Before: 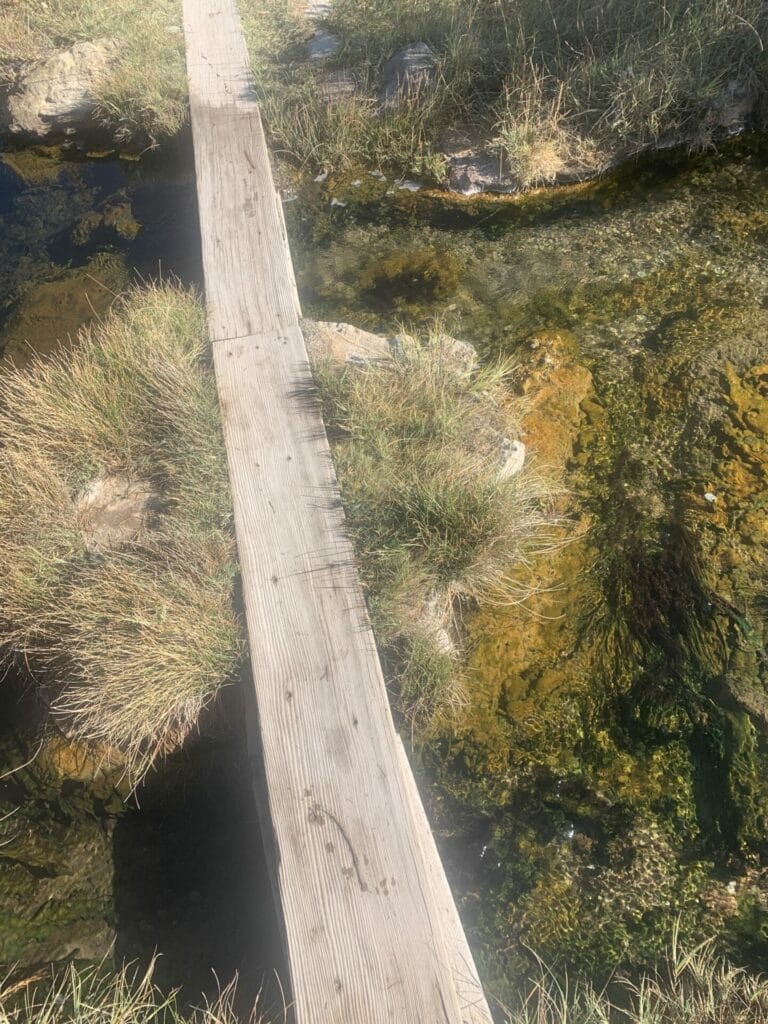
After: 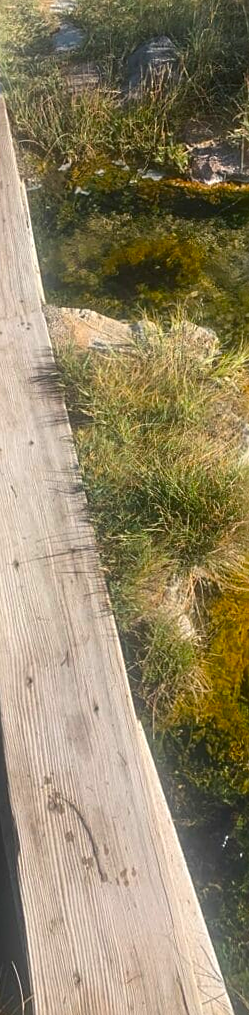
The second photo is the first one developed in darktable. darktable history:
color balance: output saturation 120%
vibrance: on, module defaults
rotate and perspective: rotation 0.226°, lens shift (vertical) -0.042, crop left 0.023, crop right 0.982, crop top 0.006, crop bottom 0.994
sharpen: on, module defaults
crop: left 33.36%, right 33.36%
contrast brightness saturation: contrast 0.07, brightness -0.13, saturation 0.06
